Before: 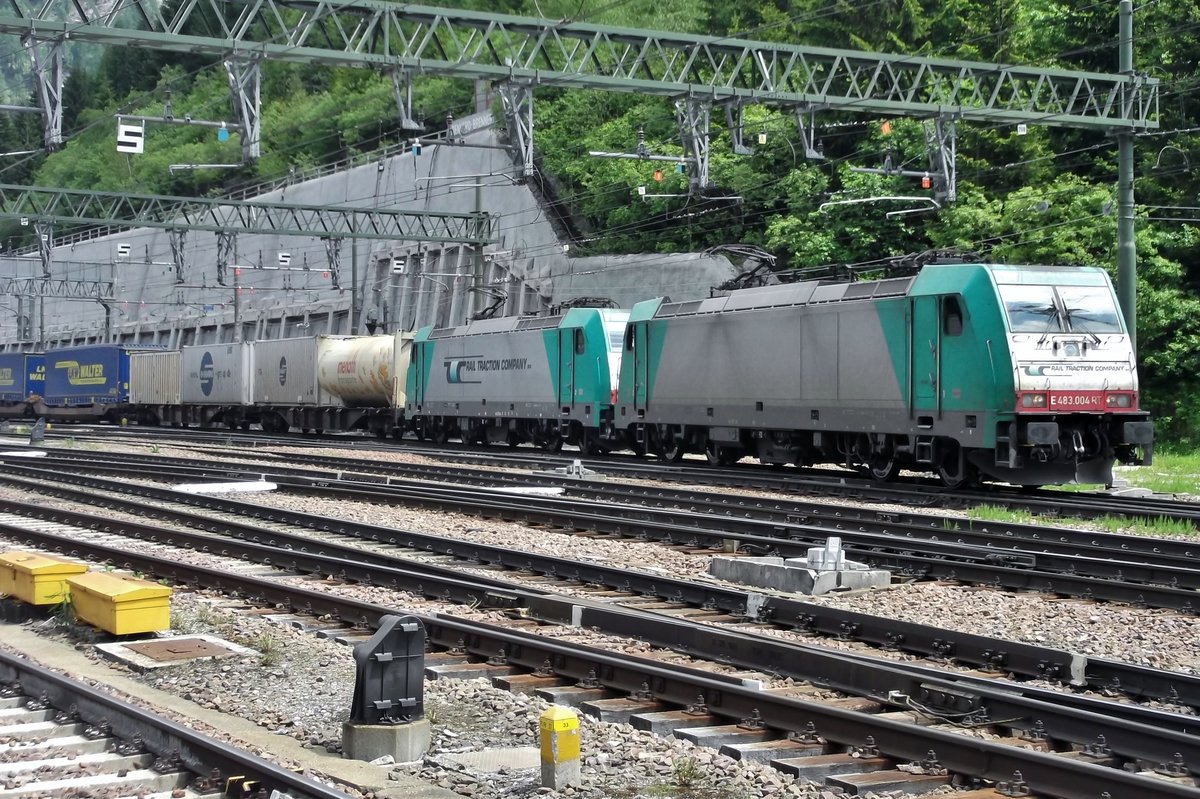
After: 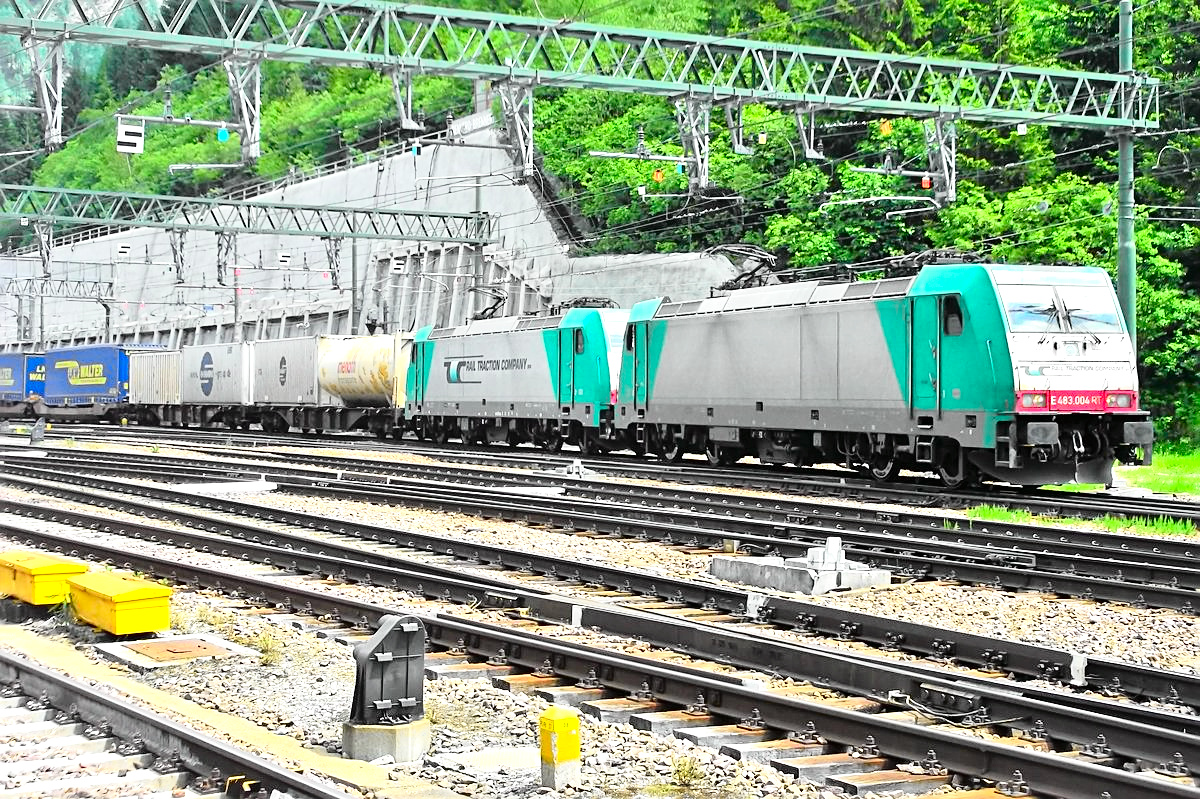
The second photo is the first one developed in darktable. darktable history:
exposure: black level correction 0, exposure 1 EV, compensate highlight preservation false
color correction: highlights b* 0.03, saturation 1.28
sharpen: on, module defaults
tone curve: curves: ch0 [(0, 0.008) (0.107, 0.091) (0.278, 0.351) (0.457, 0.562) (0.628, 0.738) (0.839, 0.909) (0.998, 0.978)]; ch1 [(0, 0) (0.437, 0.408) (0.474, 0.479) (0.502, 0.5) (0.527, 0.519) (0.561, 0.575) (0.608, 0.665) (0.669, 0.748) (0.859, 0.899) (1, 1)]; ch2 [(0, 0) (0.33, 0.301) (0.421, 0.443) (0.473, 0.498) (0.502, 0.504) (0.522, 0.527) (0.549, 0.583) (0.644, 0.703) (1, 1)], color space Lab, independent channels
